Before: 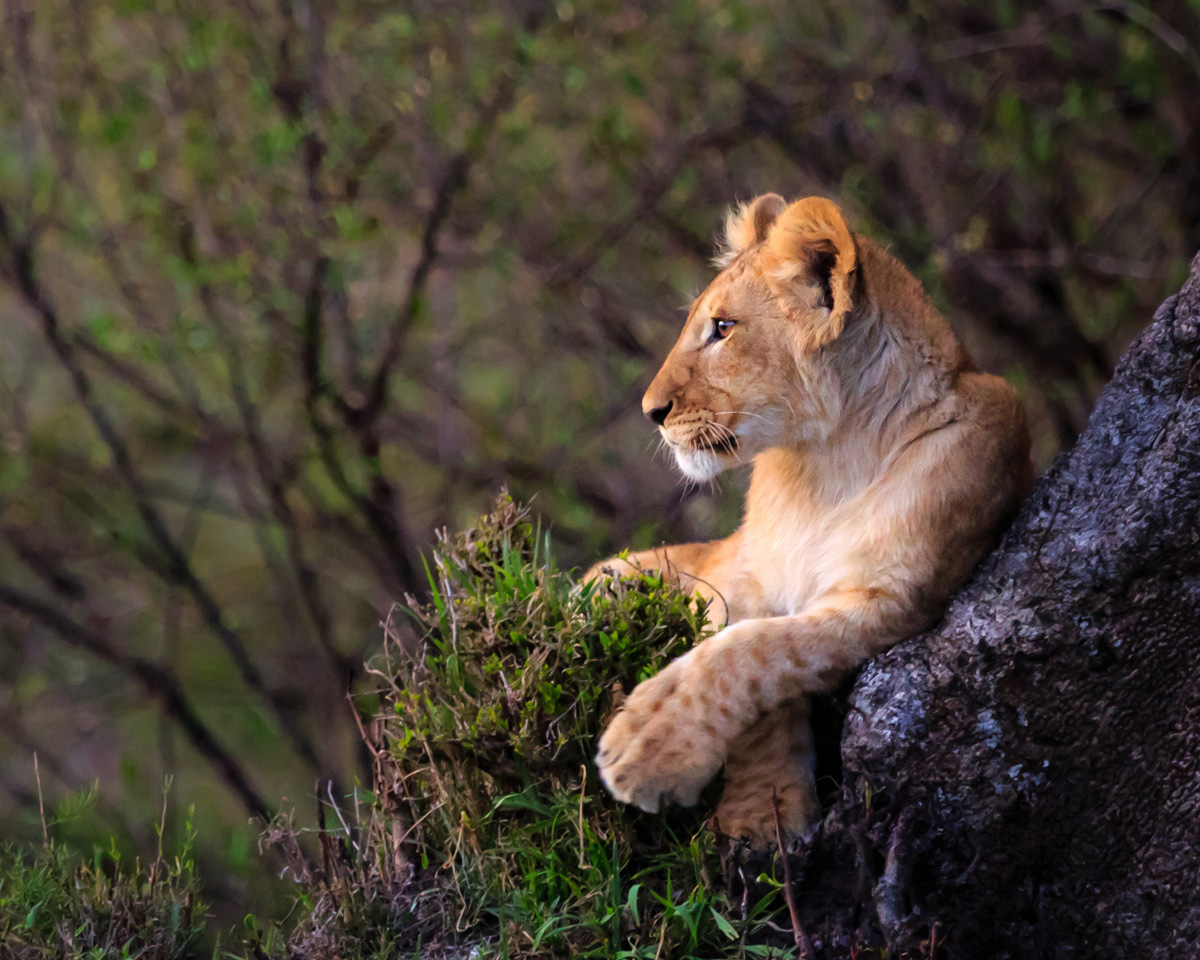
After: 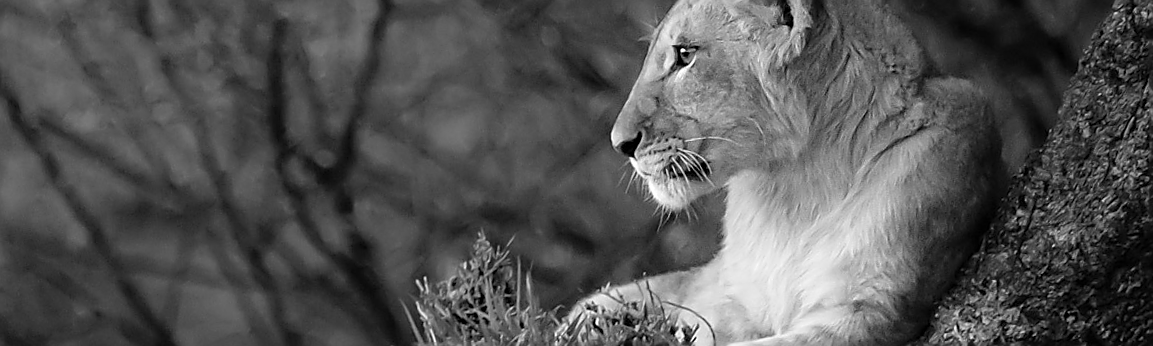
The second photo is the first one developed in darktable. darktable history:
rotate and perspective: rotation -5°, crop left 0.05, crop right 0.952, crop top 0.11, crop bottom 0.89
exposure: compensate highlight preservation false
white balance: red 0.984, blue 1.059
sharpen: radius 1.4, amount 1.25, threshold 0.7
monochrome: a 16.06, b 15.48, size 1
crop and rotate: top 23.84%, bottom 34.294%
tone equalizer: on, module defaults
